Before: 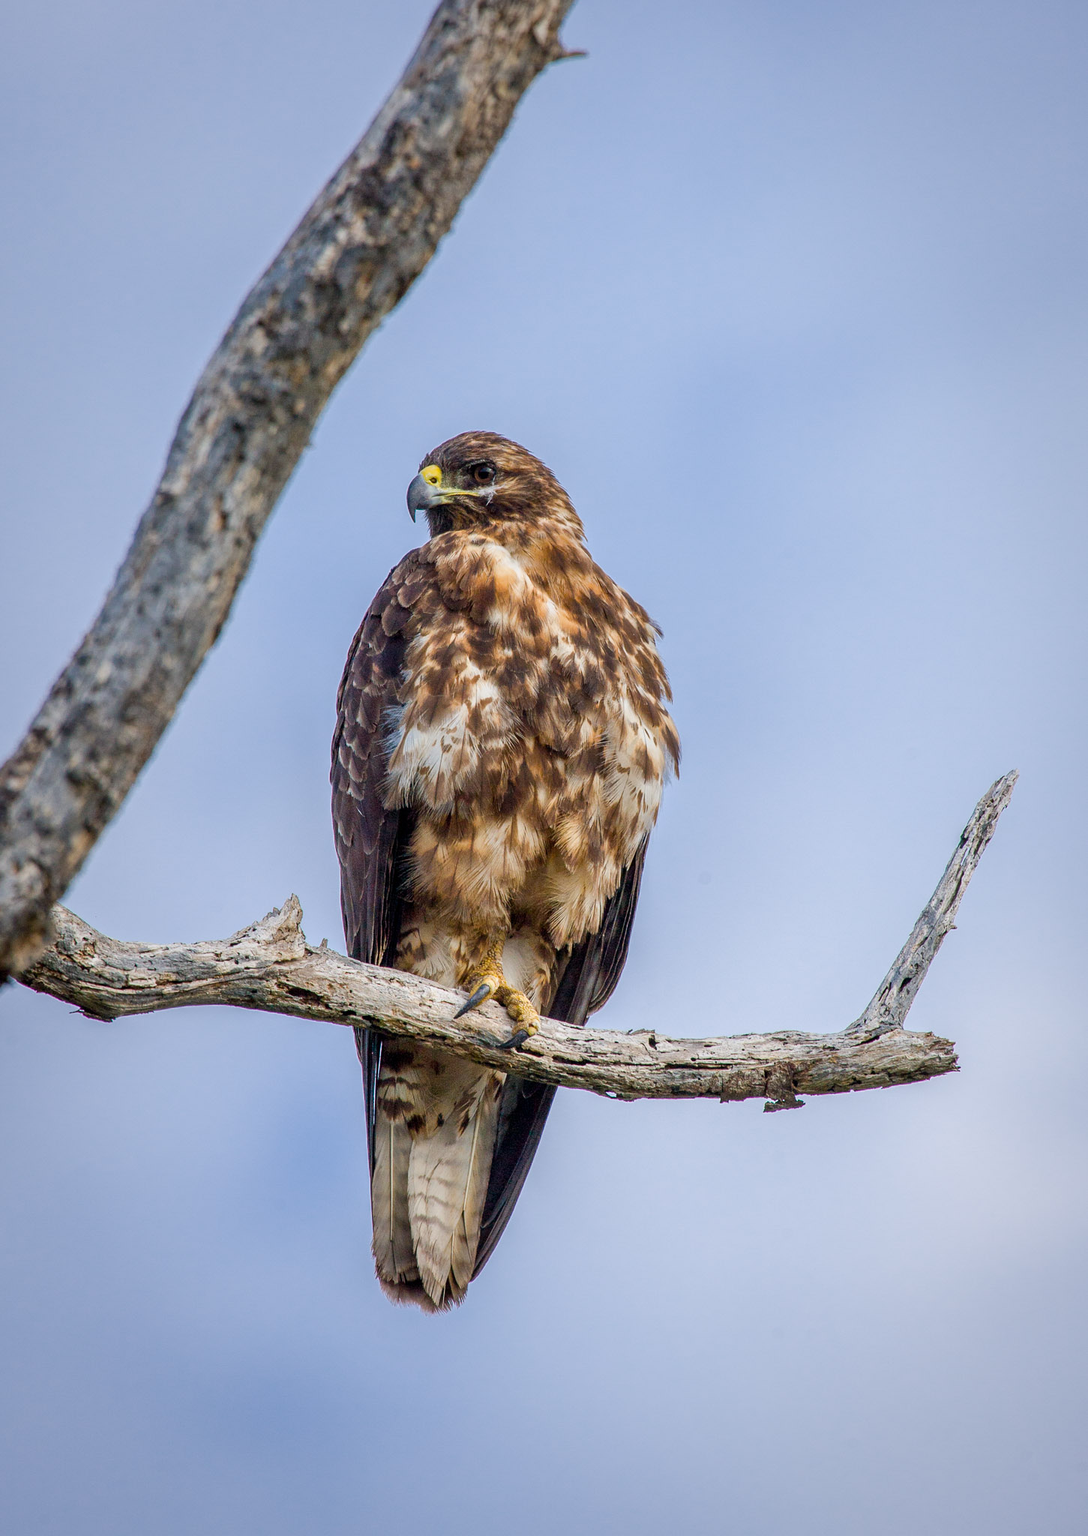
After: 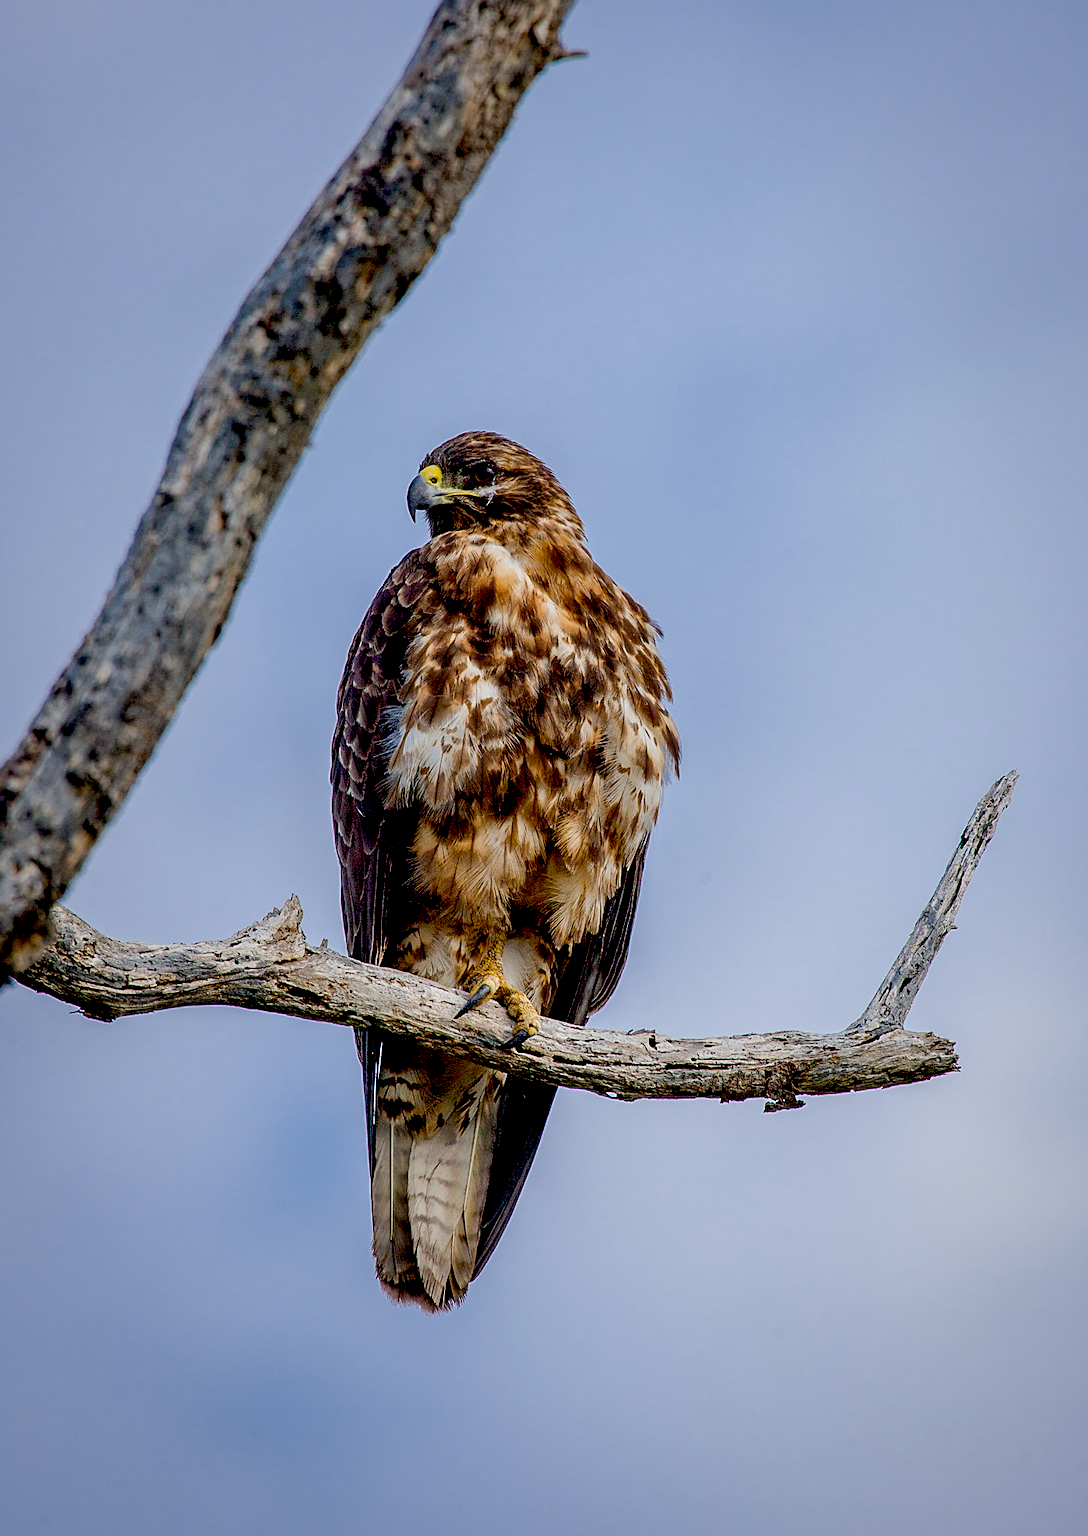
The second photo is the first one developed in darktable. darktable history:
sharpen: on, module defaults
exposure: black level correction 0.045, exposure -0.233 EV, compensate highlight preservation false
